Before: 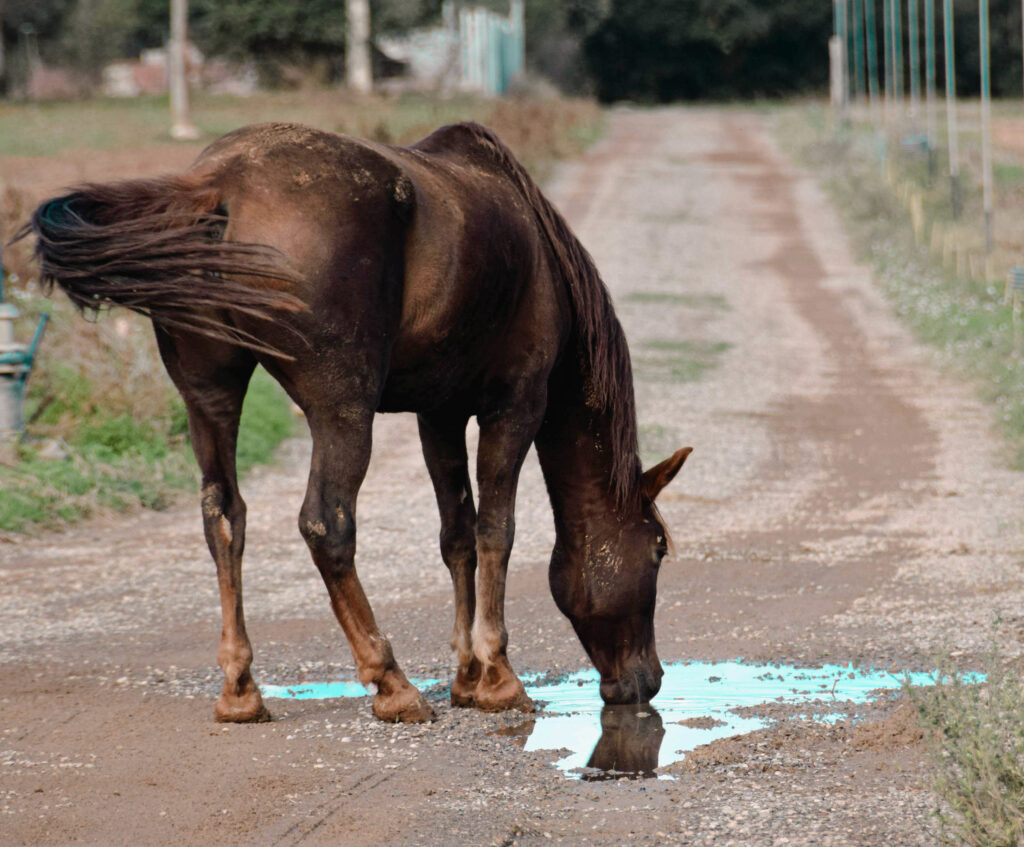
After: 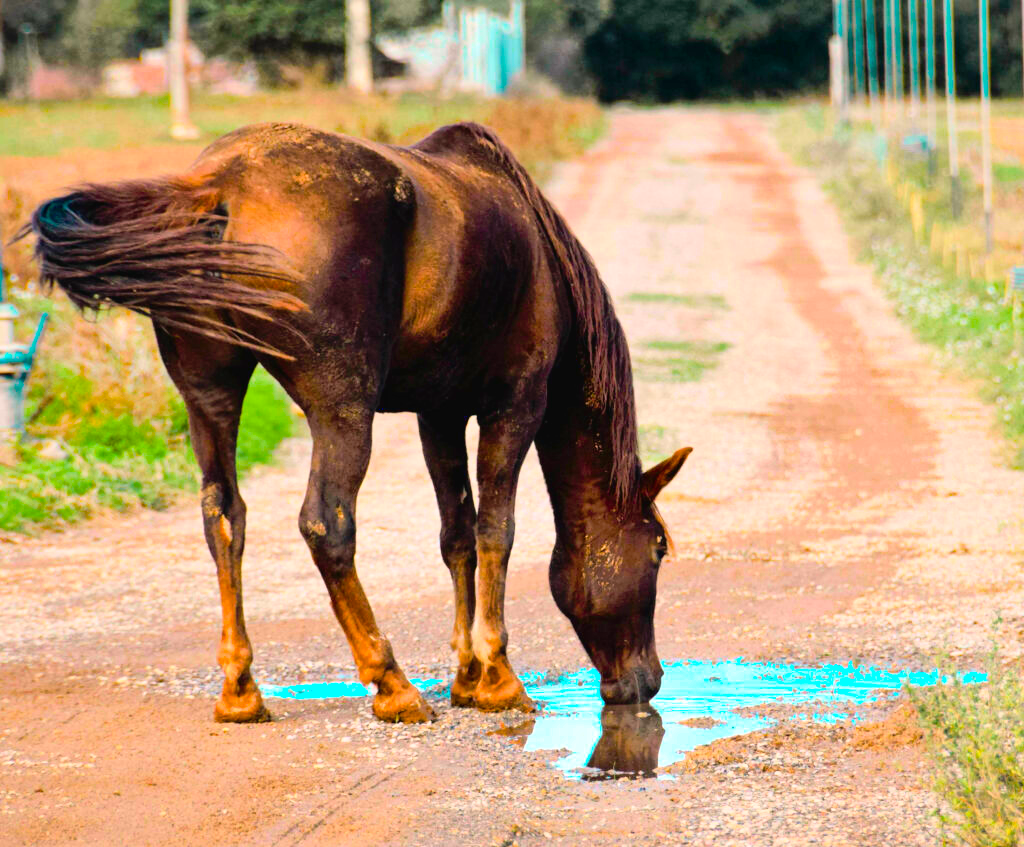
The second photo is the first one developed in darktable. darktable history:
shadows and highlights: on, module defaults
base curve: curves: ch0 [(0, 0.003) (0.001, 0.002) (0.006, 0.004) (0.02, 0.022) (0.048, 0.086) (0.094, 0.234) (0.162, 0.431) (0.258, 0.629) (0.385, 0.8) (0.548, 0.918) (0.751, 0.988) (1, 1)]
color balance rgb: perceptual saturation grading › global saturation 36.978%, global vibrance 50.471%
